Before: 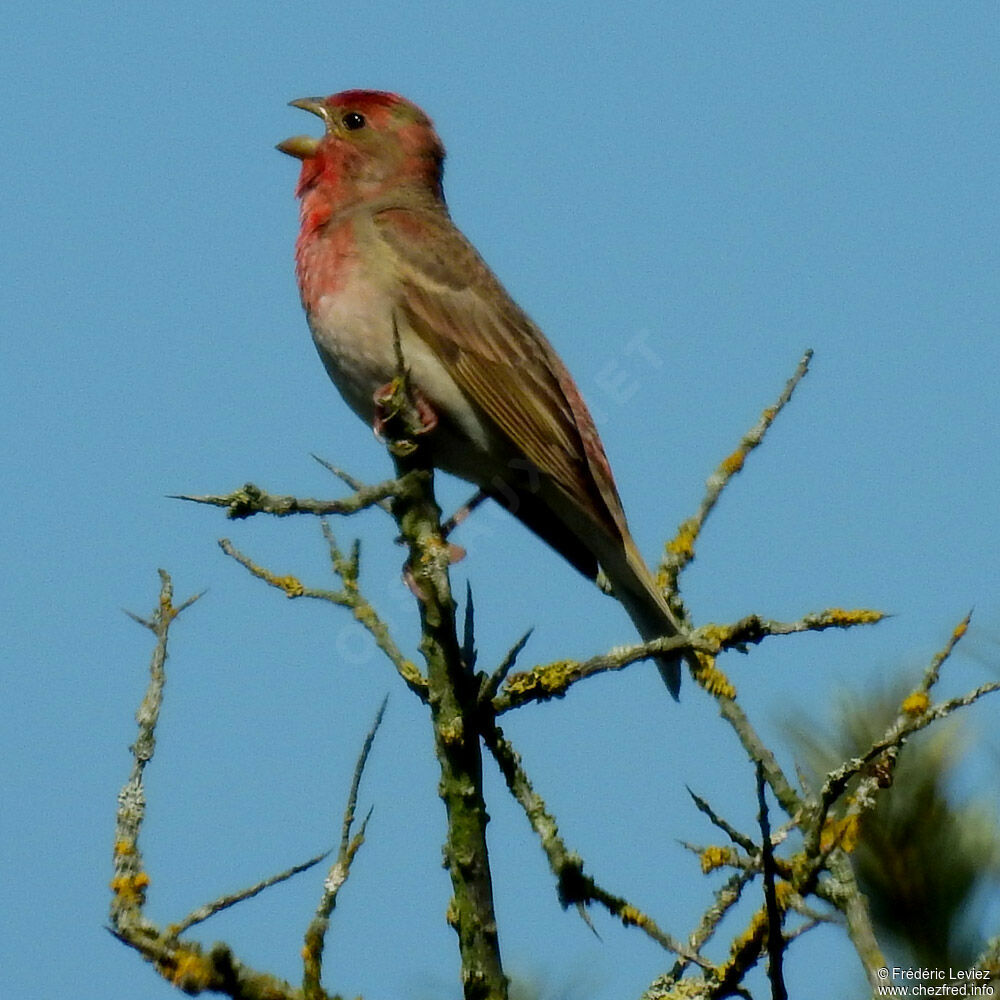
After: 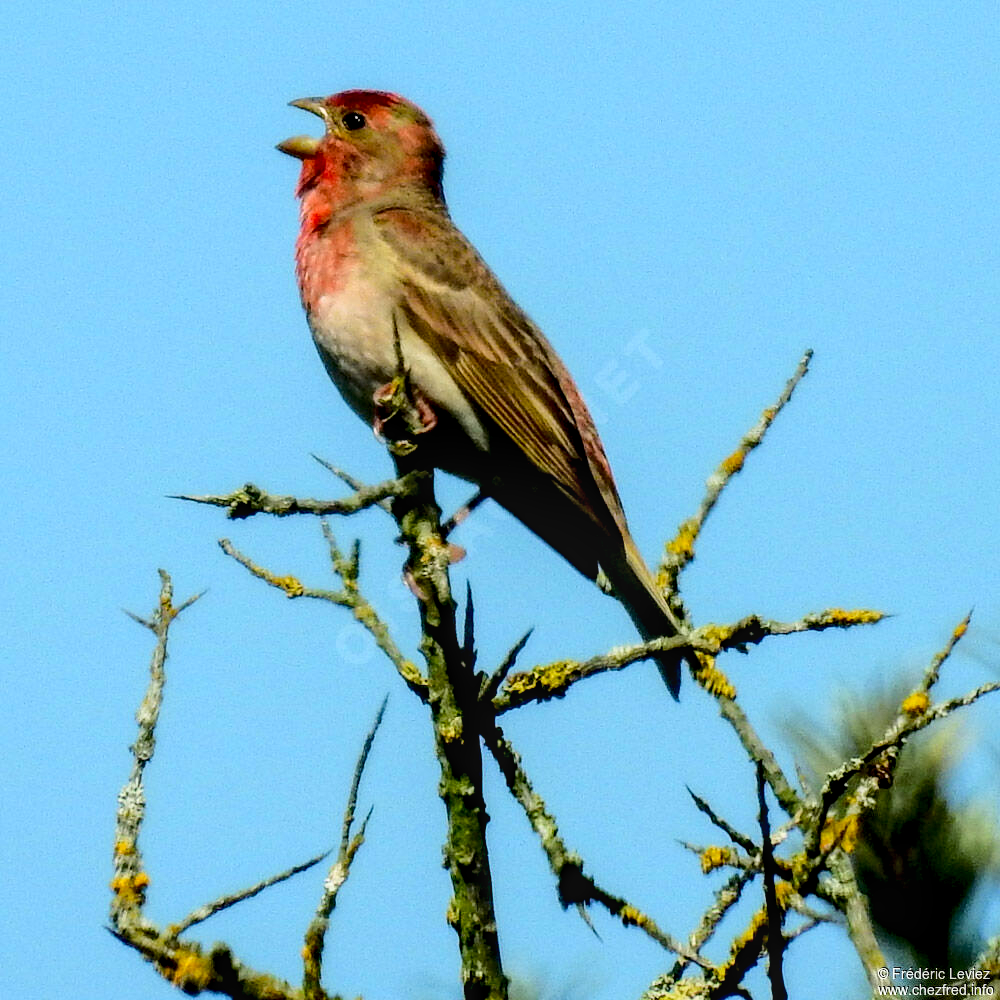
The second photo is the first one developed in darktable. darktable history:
base curve: curves: ch0 [(0, 0) (0.028, 0.03) (0.121, 0.232) (0.46, 0.748) (0.859, 0.968) (1, 1)]
exposure: black level correction 0.009, exposure 0.115 EV, compensate highlight preservation false
local contrast: on, module defaults
